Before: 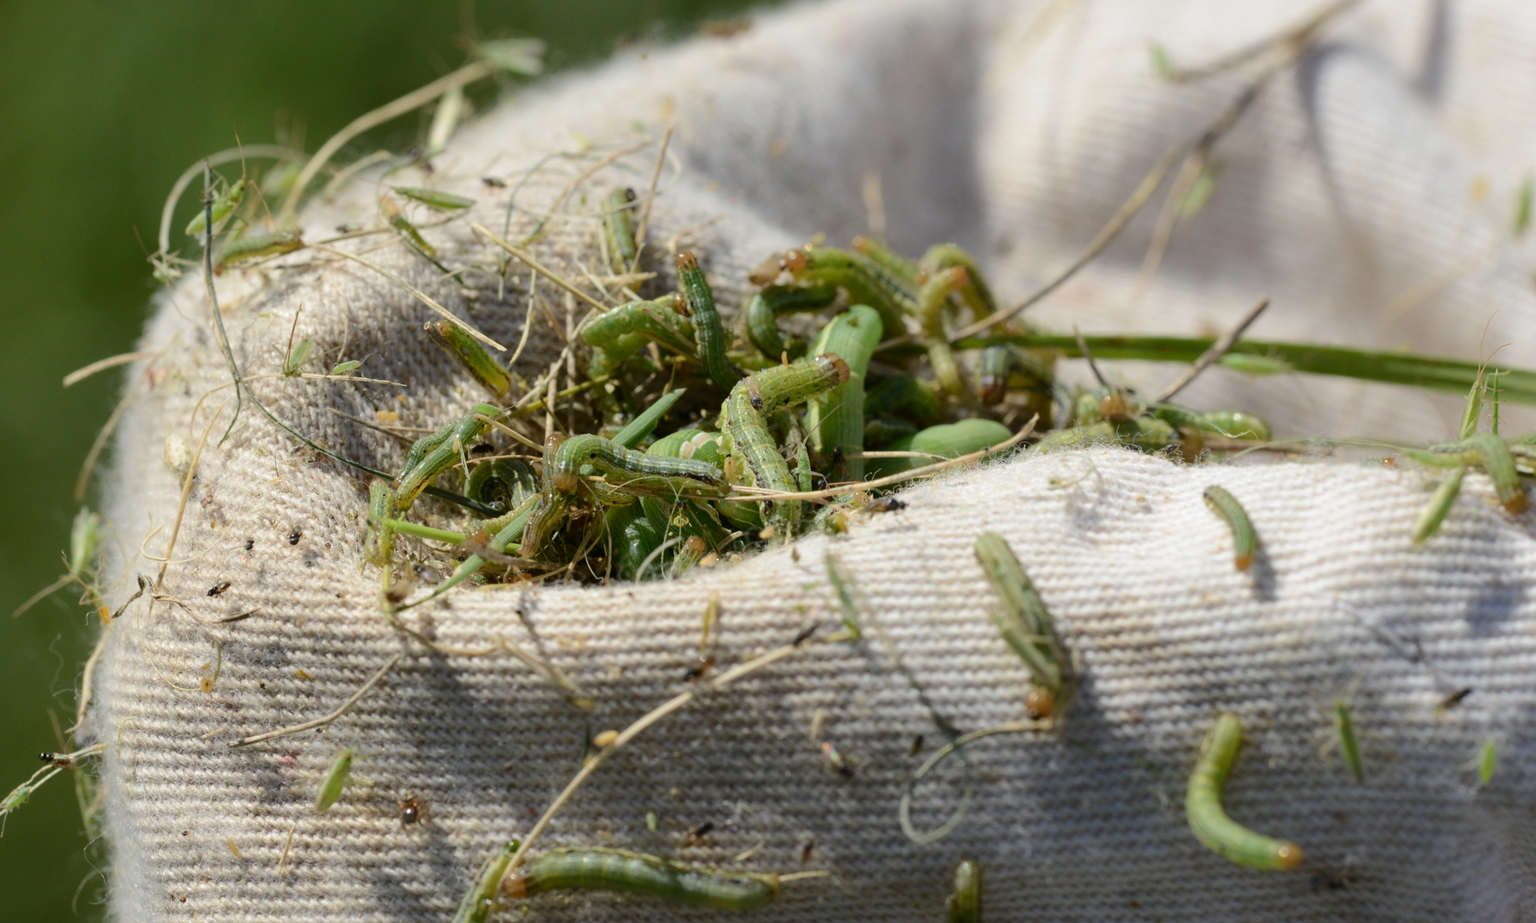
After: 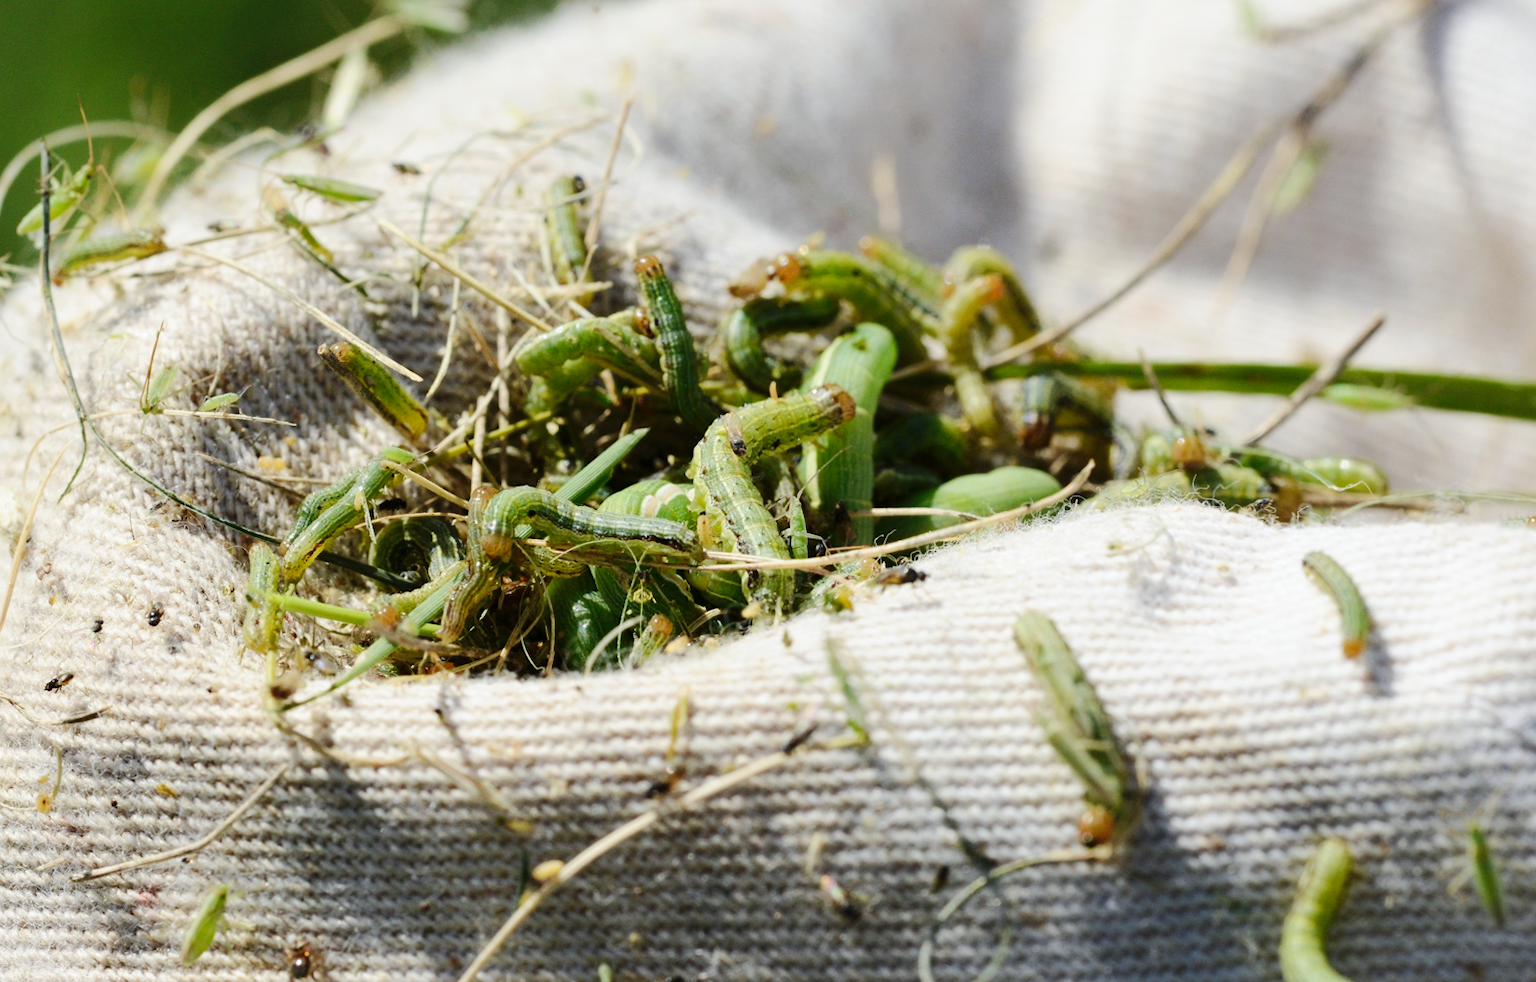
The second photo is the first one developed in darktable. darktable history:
white balance: red 0.986, blue 1.01
crop: left 11.225%, top 5.381%, right 9.565%, bottom 10.314%
contrast brightness saturation: saturation -0.05
base curve: curves: ch0 [(0, 0) (0.032, 0.025) (0.121, 0.166) (0.206, 0.329) (0.605, 0.79) (1, 1)], preserve colors none
